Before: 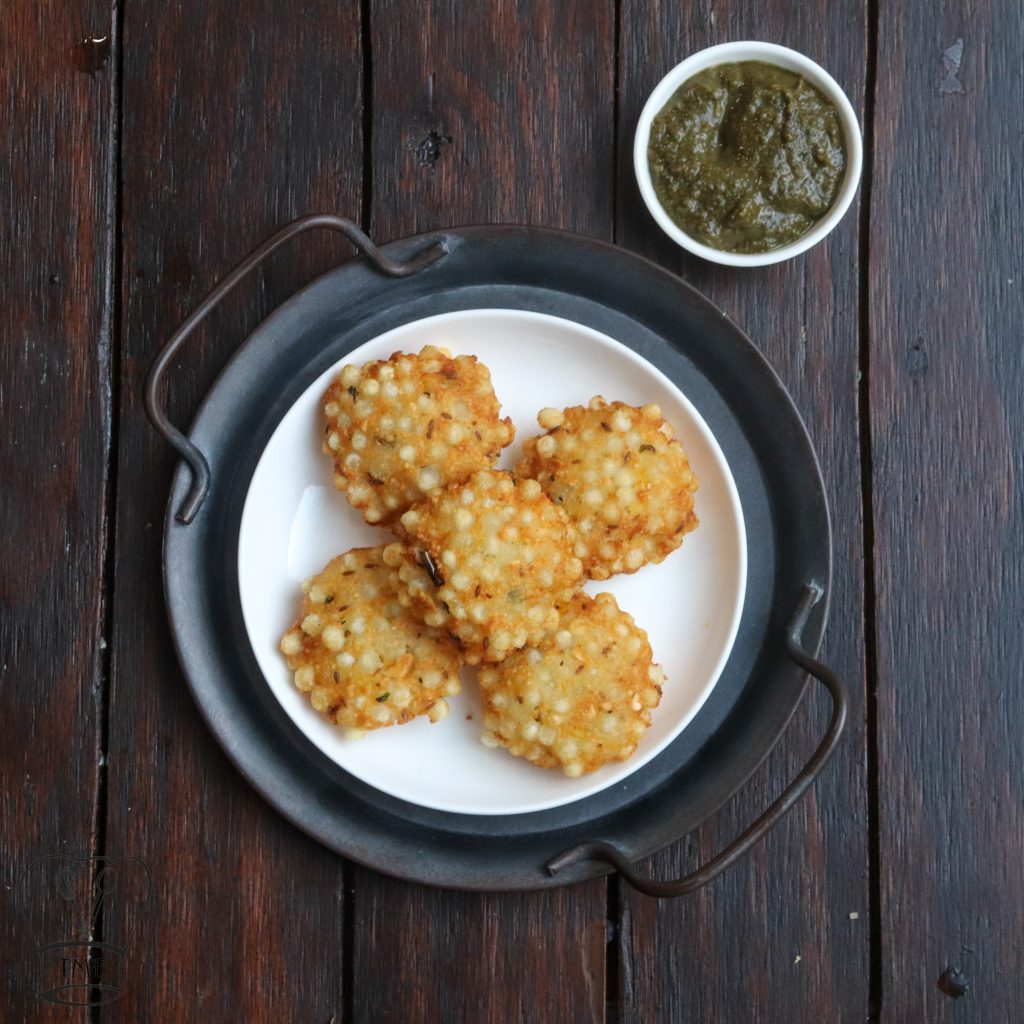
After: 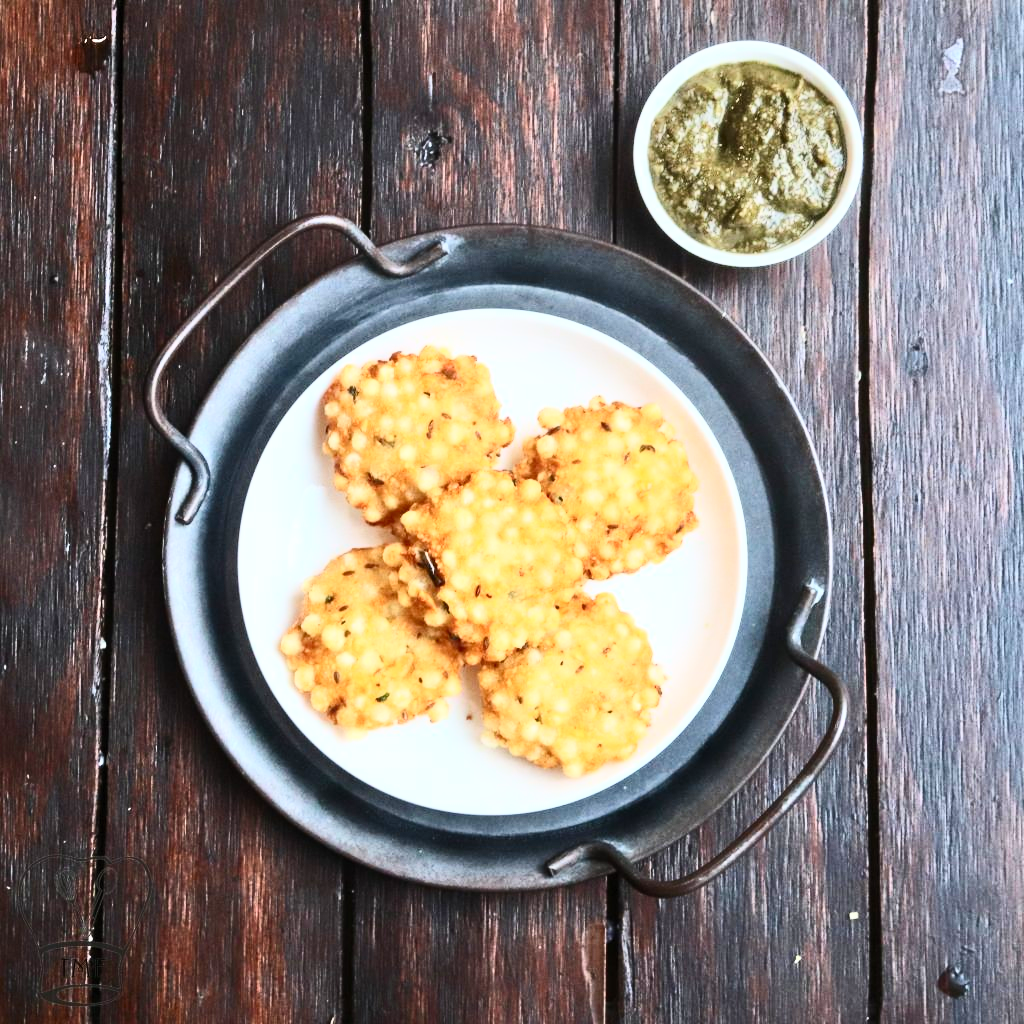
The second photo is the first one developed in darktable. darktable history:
contrast brightness saturation: contrast 0.62, brightness 0.34, saturation 0.14
tone equalizer: -7 EV 0.15 EV, -6 EV 0.6 EV, -5 EV 1.15 EV, -4 EV 1.33 EV, -3 EV 1.15 EV, -2 EV 0.6 EV, -1 EV 0.15 EV, mask exposure compensation -0.5 EV
